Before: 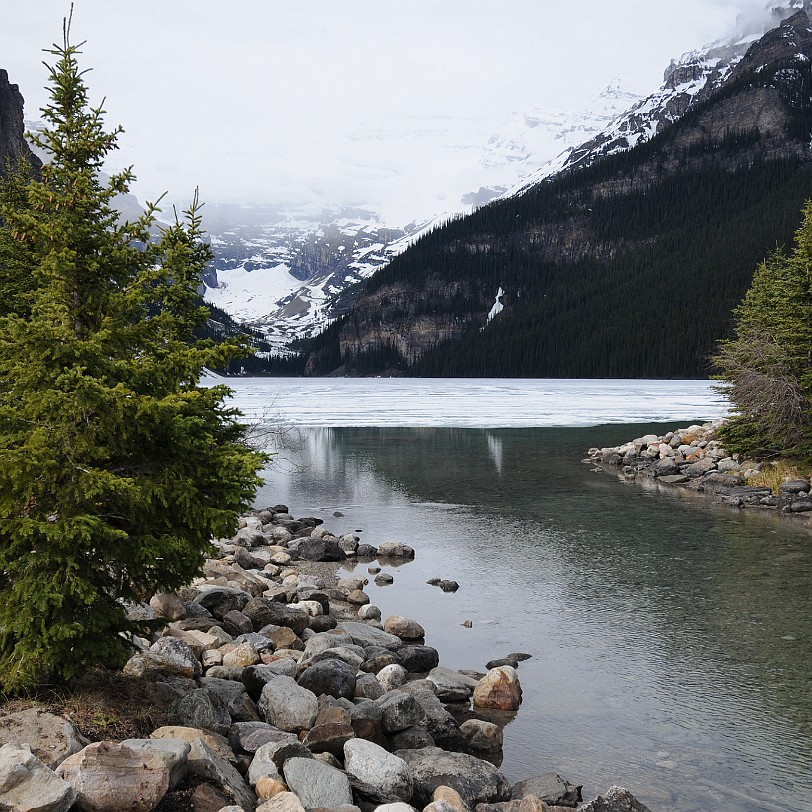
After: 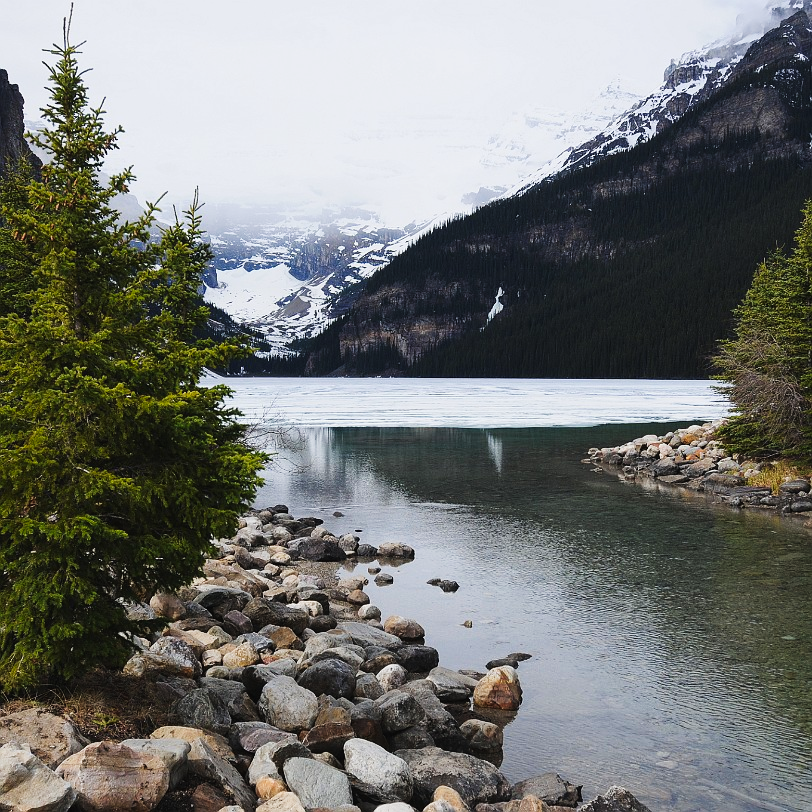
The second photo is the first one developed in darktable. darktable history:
tone curve: curves: ch0 [(0, 0.023) (0.217, 0.19) (0.754, 0.801) (1, 0.977)]; ch1 [(0, 0) (0.392, 0.398) (0.5, 0.5) (0.521, 0.529) (0.56, 0.592) (1, 1)]; ch2 [(0, 0) (0.5, 0.5) (0.579, 0.561) (0.65, 0.657) (1, 1)], preserve colors none
contrast brightness saturation: contrast 0.042, saturation 0.153
